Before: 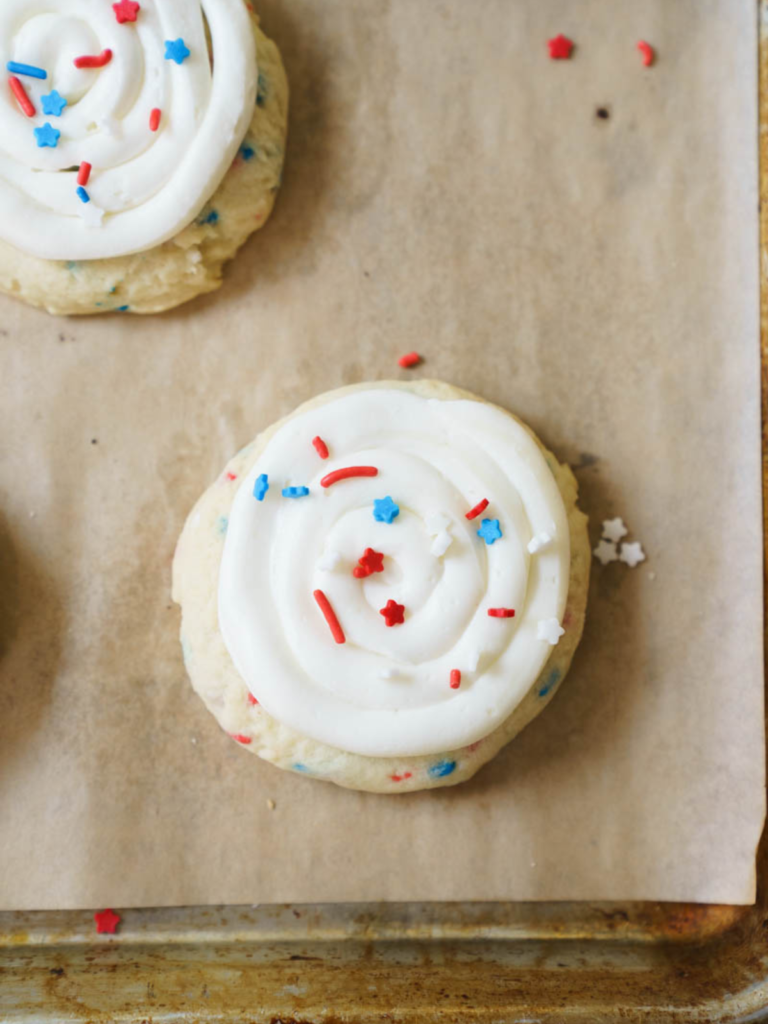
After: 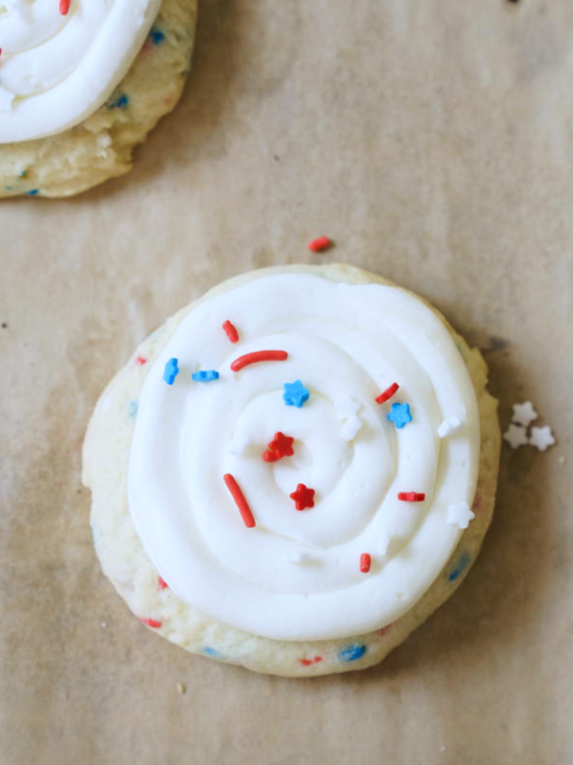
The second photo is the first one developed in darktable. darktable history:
crop and rotate: left 11.831%, top 11.346%, right 13.429%, bottom 13.899%
white balance: red 0.954, blue 1.079
